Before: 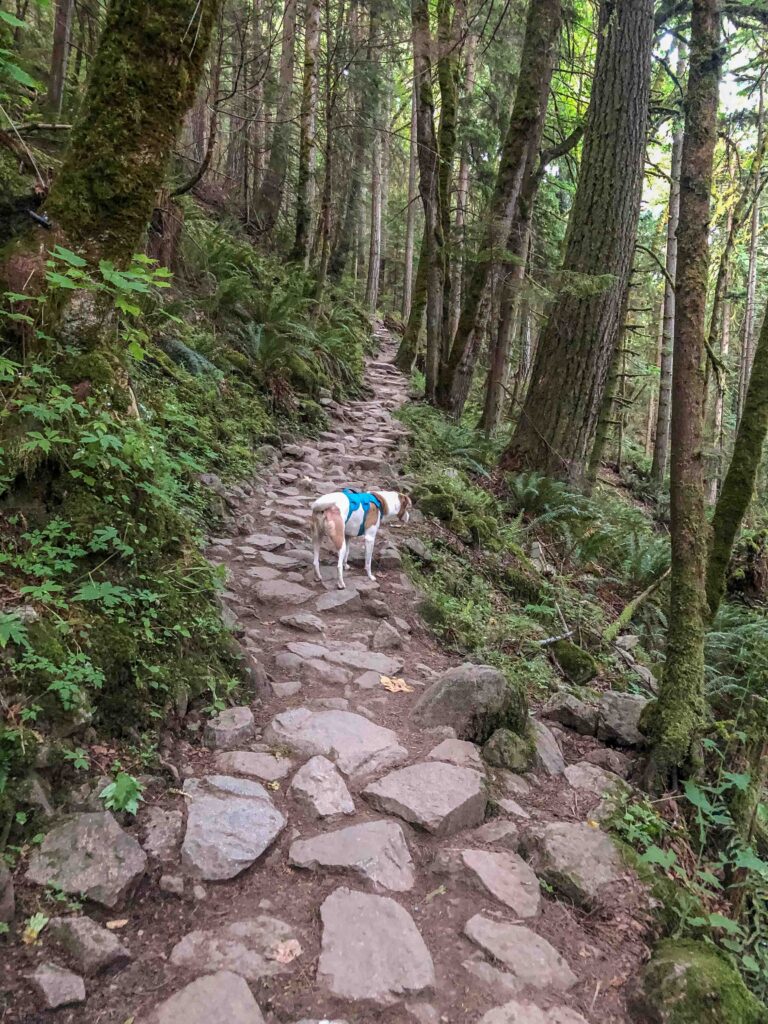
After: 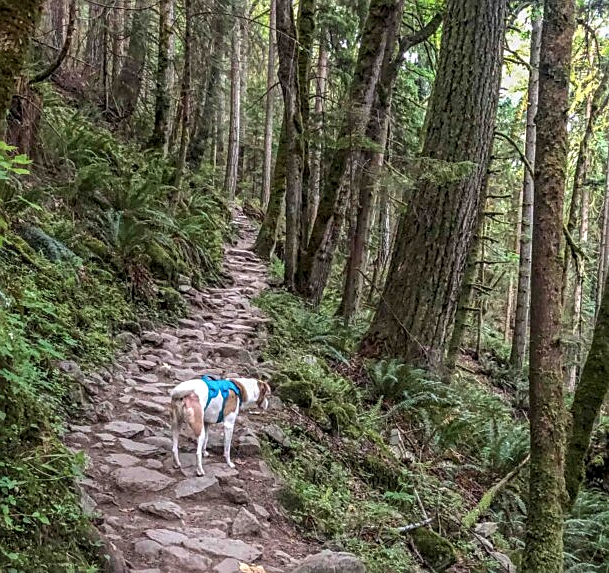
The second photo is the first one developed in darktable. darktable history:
local contrast: on, module defaults
sharpen: on, module defaults
crop: left 18.405%, top 11.084%, right 2.187%, bottom 32.872%
